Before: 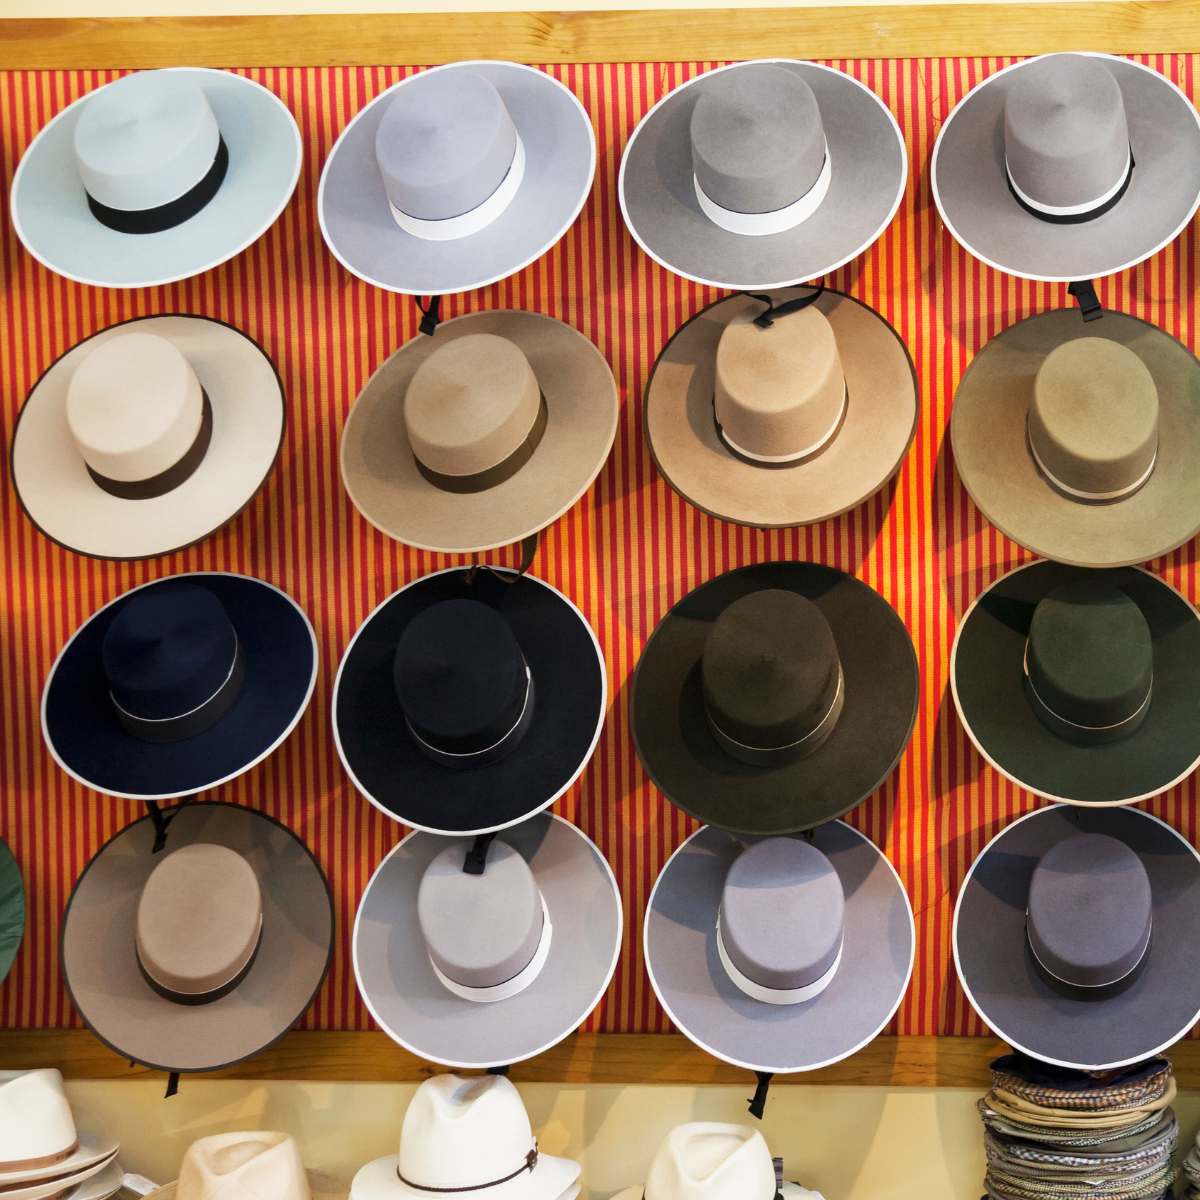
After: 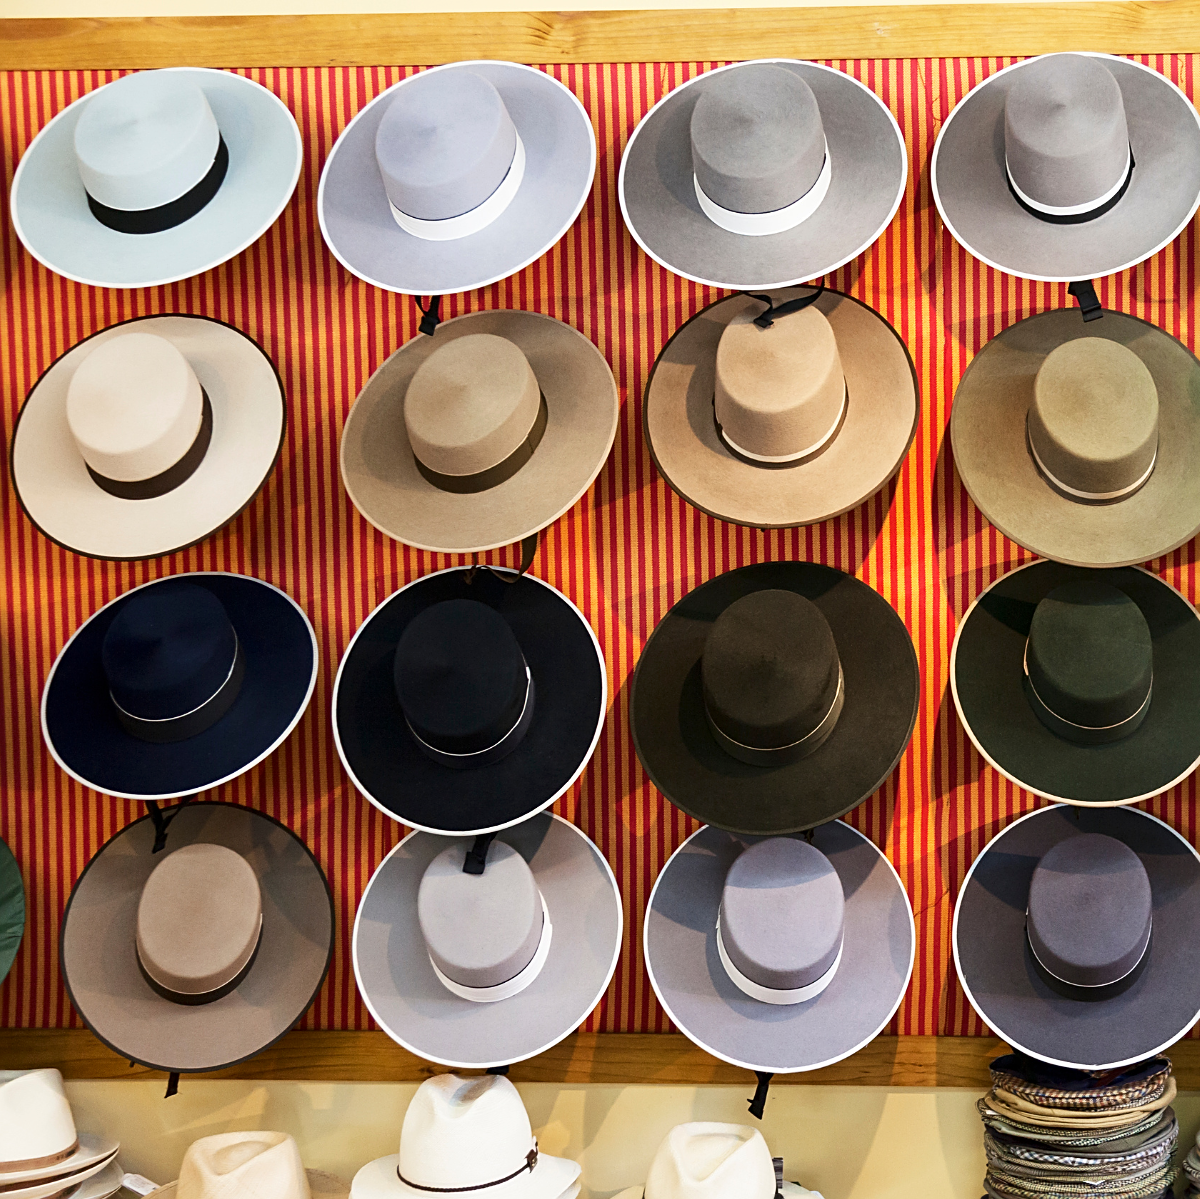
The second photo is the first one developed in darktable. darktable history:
contrast brightness saturation: contrast 0.14
crop: bottom 0.071%
sharpen: on, module defaults
